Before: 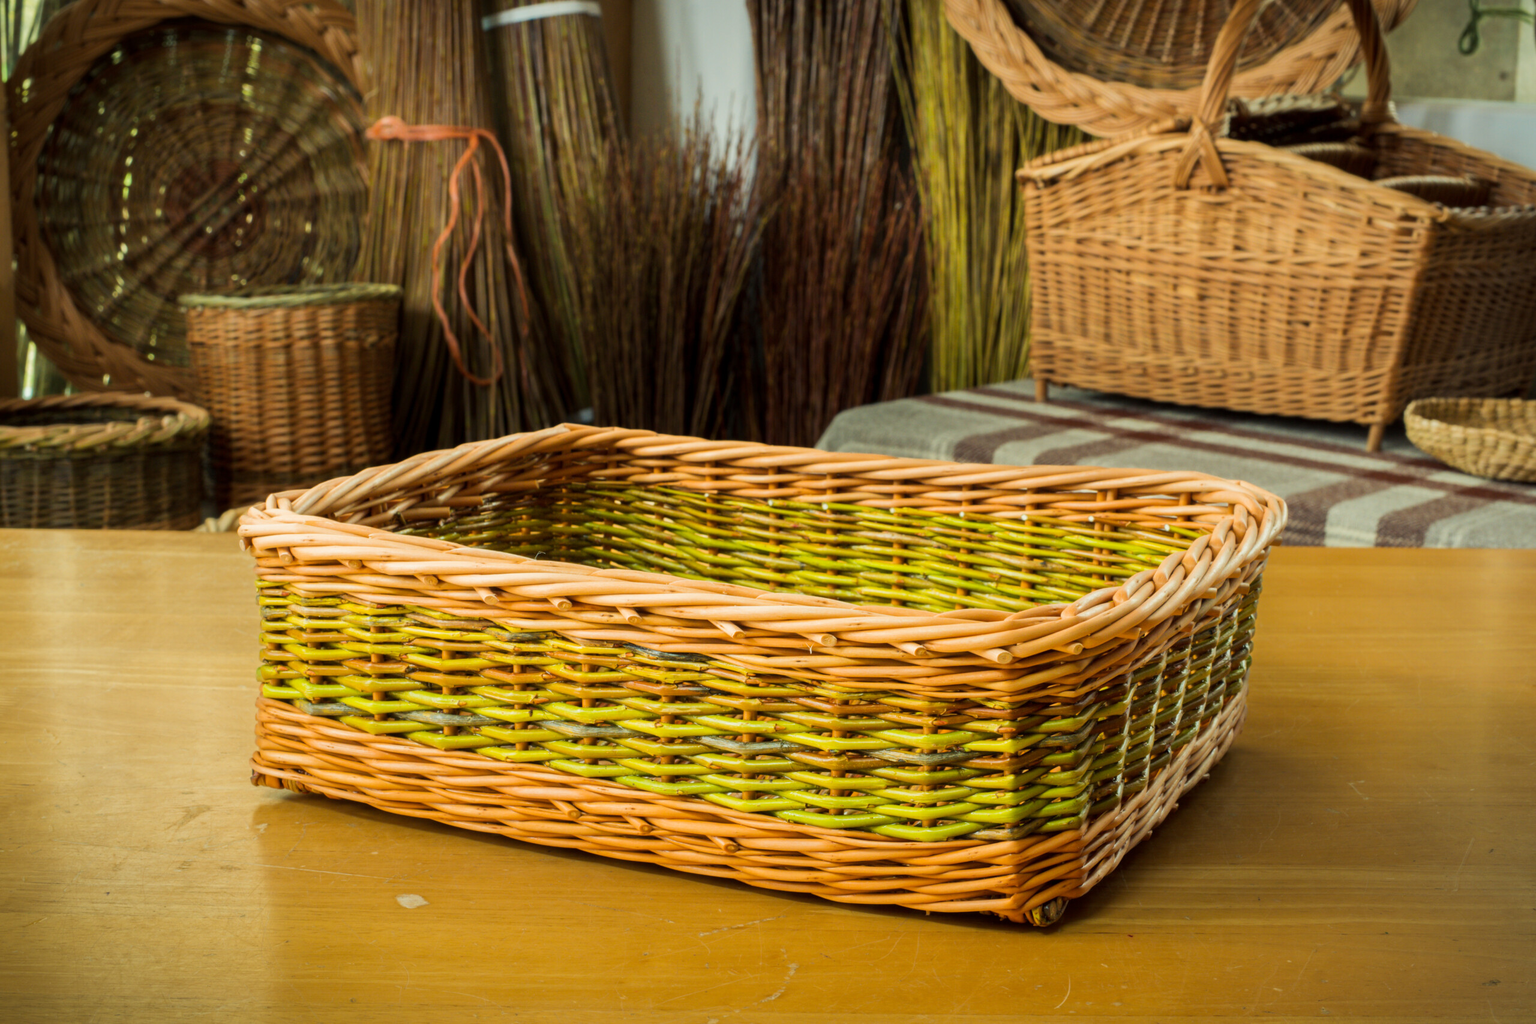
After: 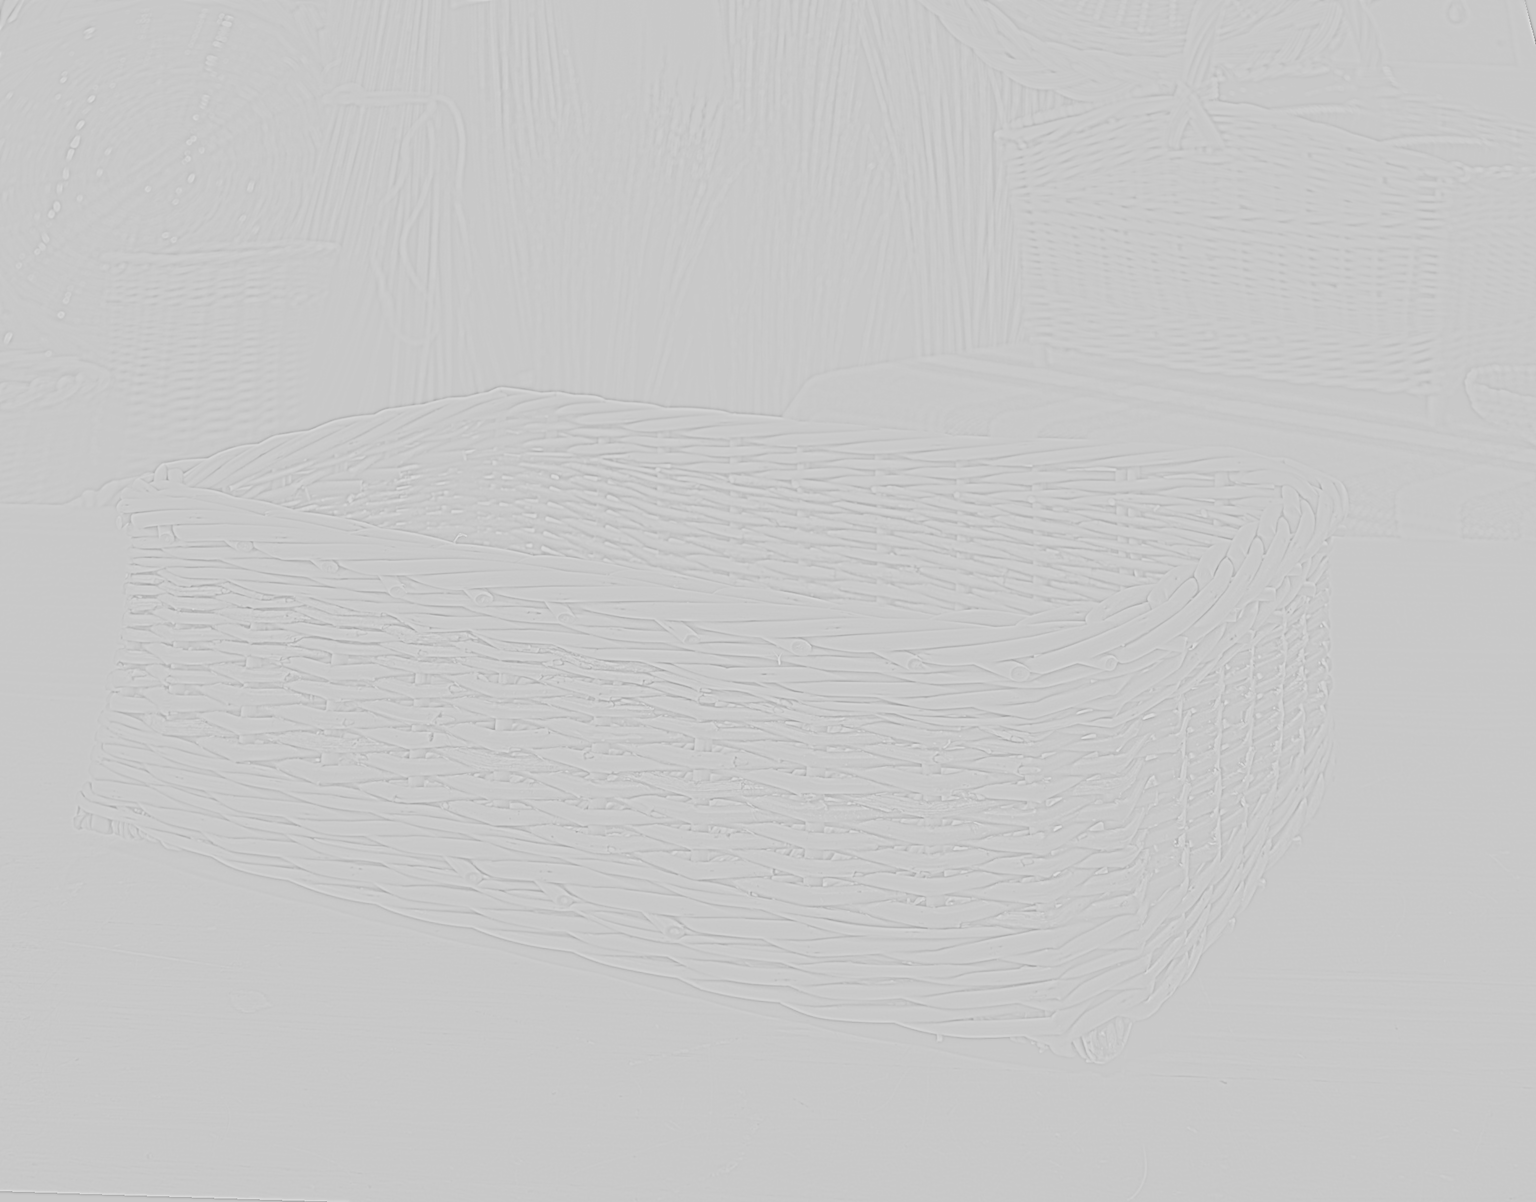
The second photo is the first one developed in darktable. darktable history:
rotate and perspective: rotation 0.72°, lens shift (vertical) -0.352, lens shift (horizontal) -0.051, crop left 0.152, crop right 0.859, crop top 0.019, crop bottom 0.964
highpass: sharpness 6%, contrast boost 7.63%
base curve: curves: ch0 [(0, 0) (0.028, 0.03) (0.121, 0.232) (0.46, 0.748) (0.859, 0.968) (1, 1)], preserve colors none
rgb curve: curves: ch0 [(0, 0) (0.284, 0.292) (0.505, 0.644) (1, 1)], compensate middle gray true
